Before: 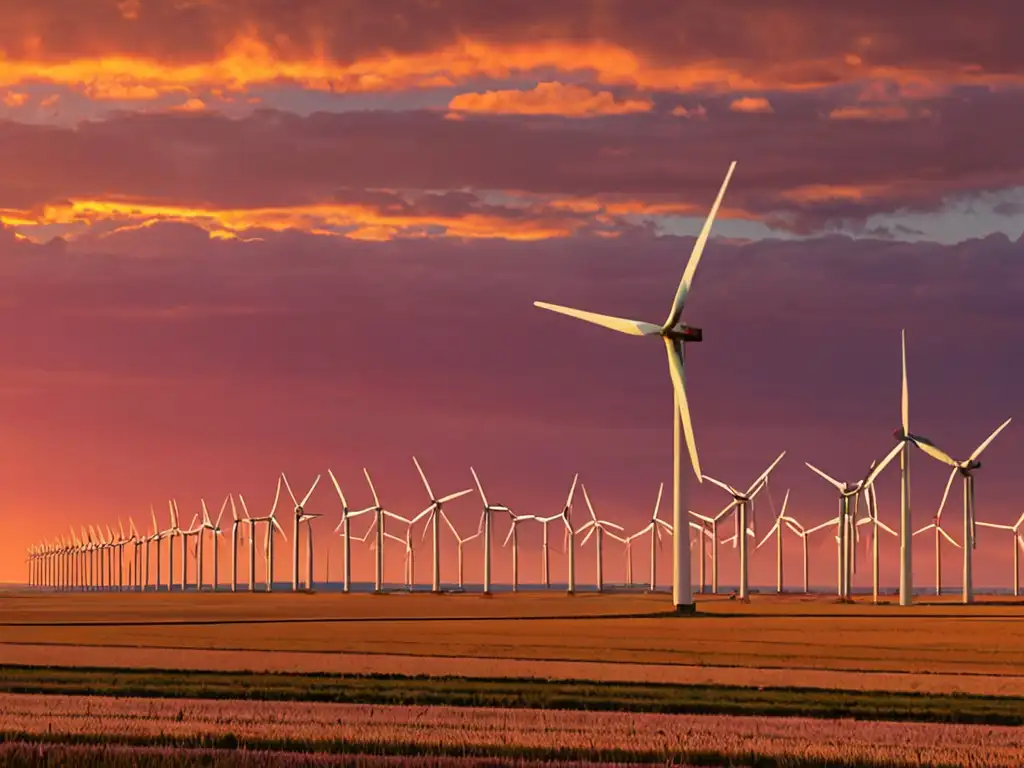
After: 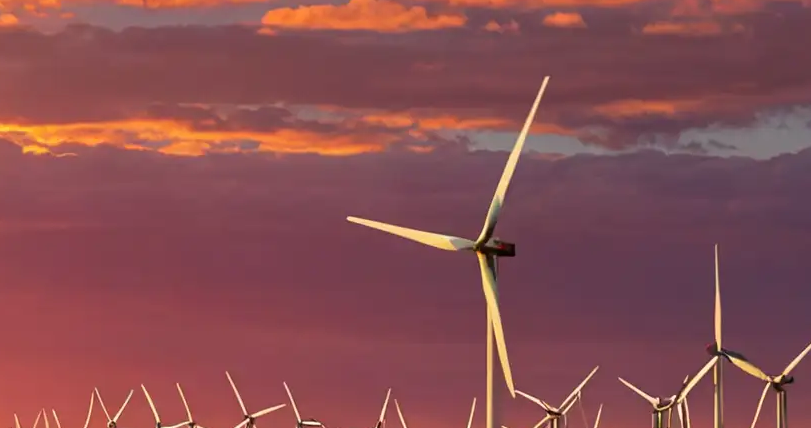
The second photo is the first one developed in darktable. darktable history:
crop: left 18.304%, top 11.079%, right 2.496%, bottom 33.152%
